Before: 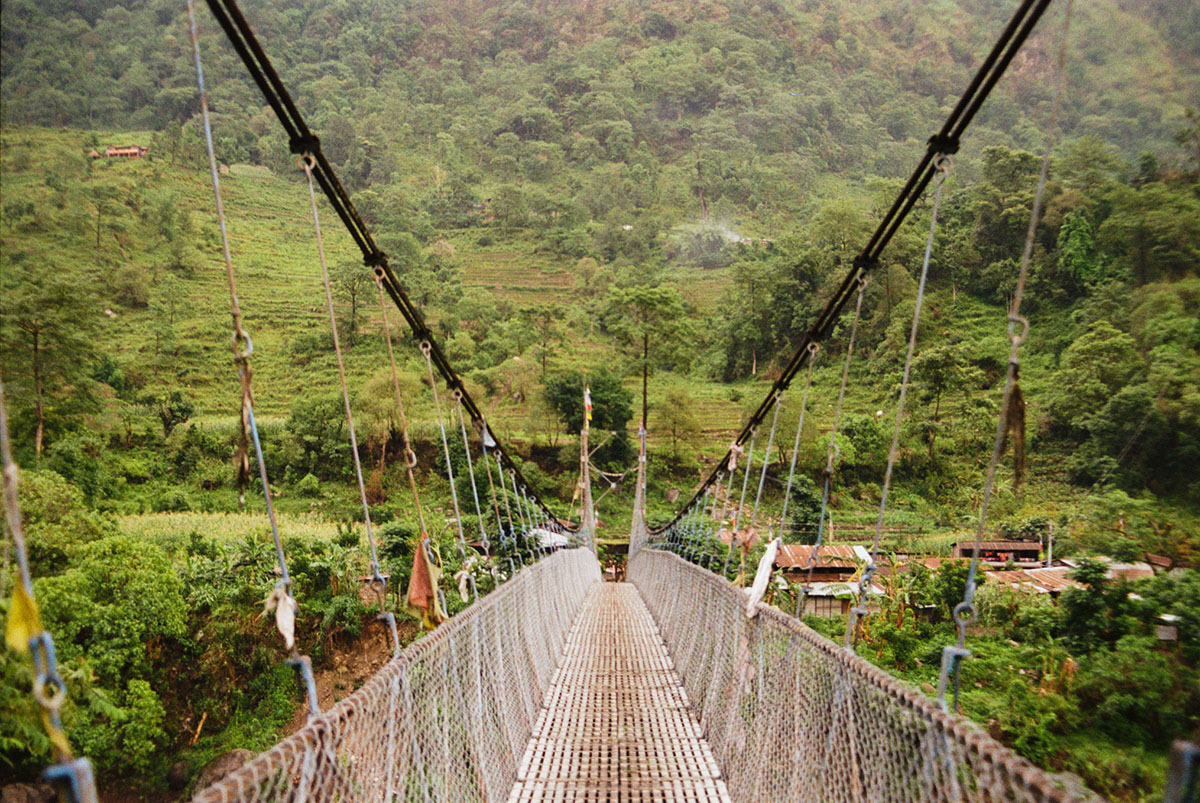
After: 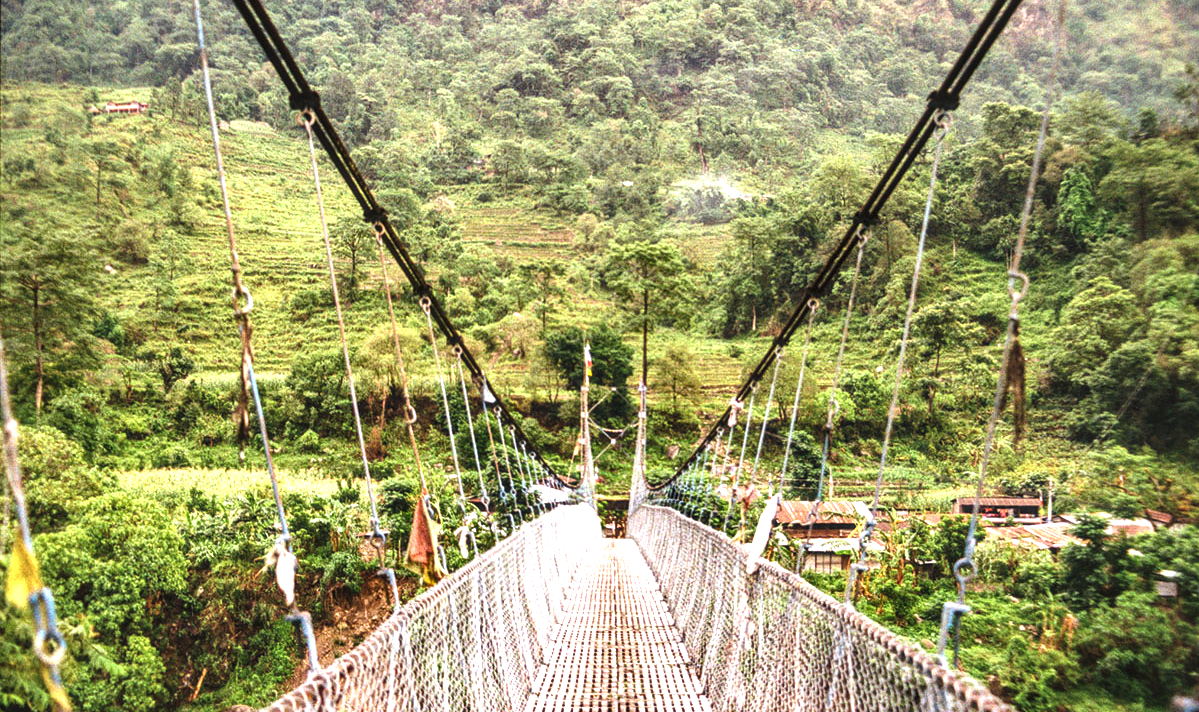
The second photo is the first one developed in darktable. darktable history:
shadows and highlights: soften with gaussian
exposure: black level correction -0.005, exposure 1.002 EV, compensate highlight preservation false
local contrast: detail 142%
crop and rotate: top 5.609%, bottom 5.609%
color correction: highlights a* -0.137, highlights b* -5.91, shadows a* -0.137, shadows b* -0.137
